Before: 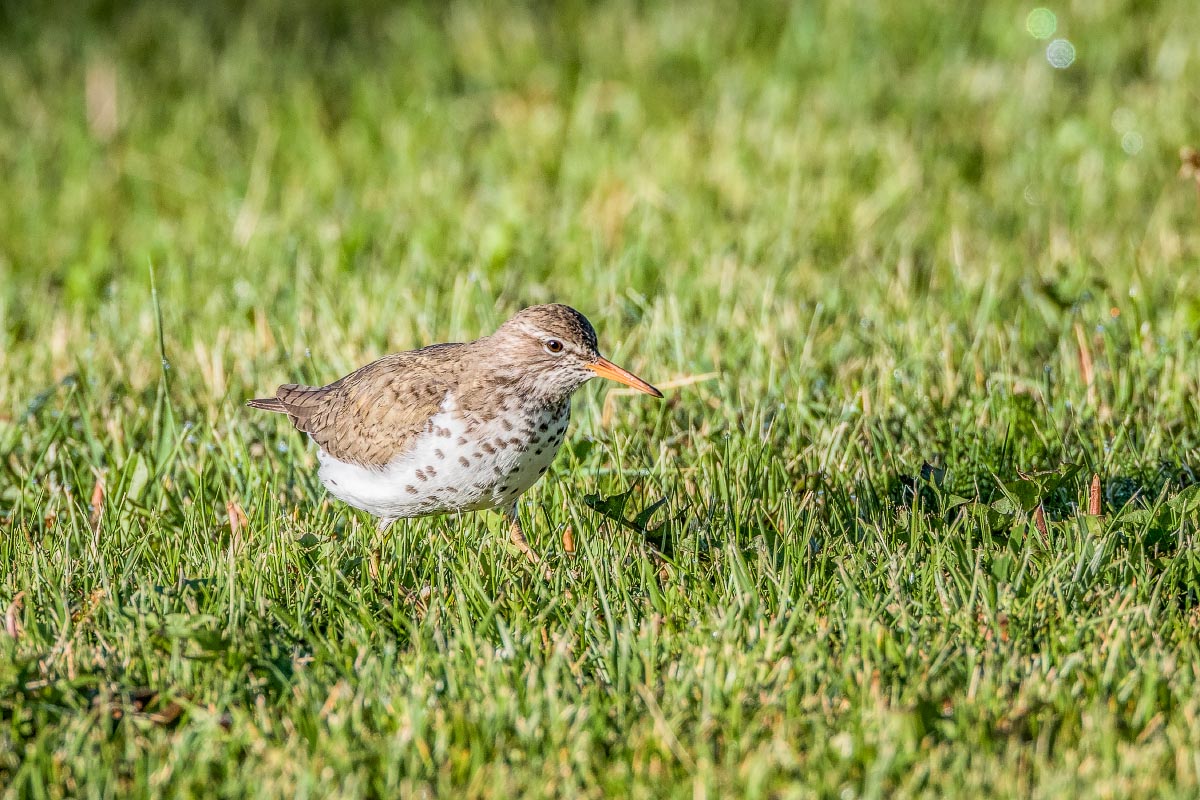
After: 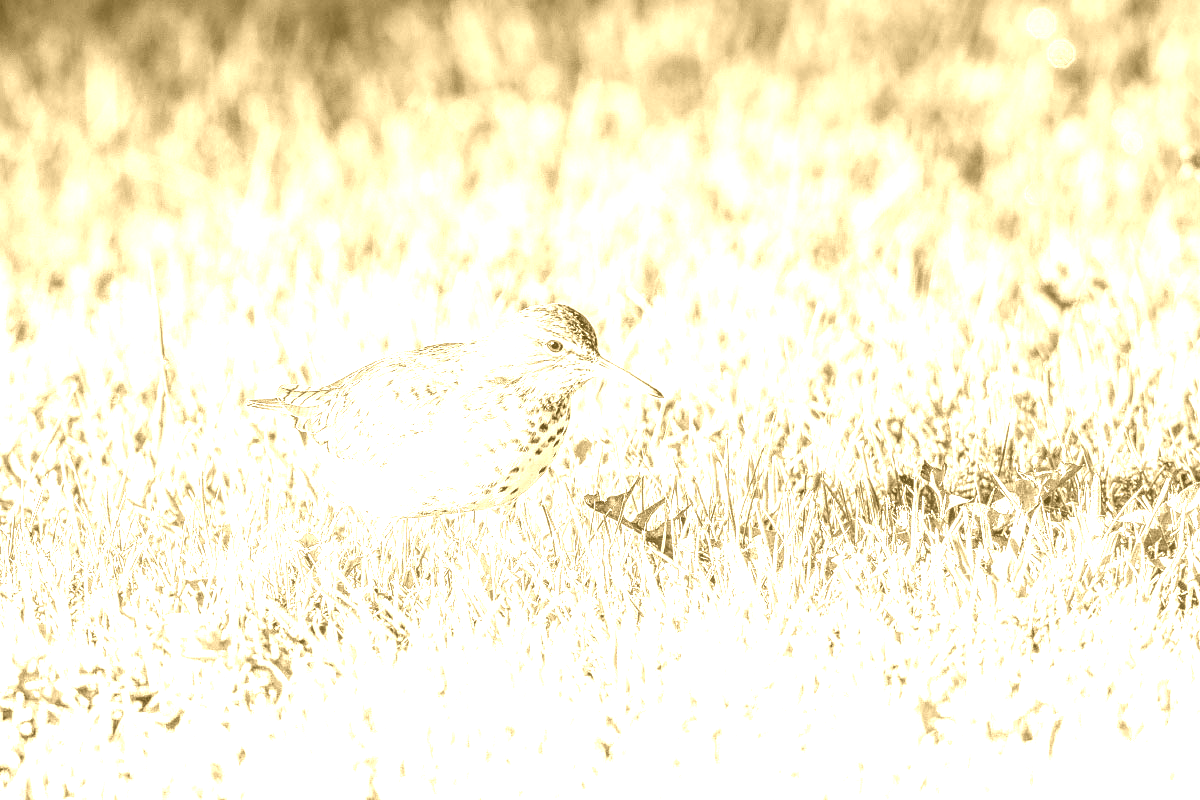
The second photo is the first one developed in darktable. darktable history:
colorize: hue 36°, source mix 100%
local contrast: on, module defaults
graduated density: density -3.9 EV
contrast brightness saturation: contrast 0.08, saturation 0.2
